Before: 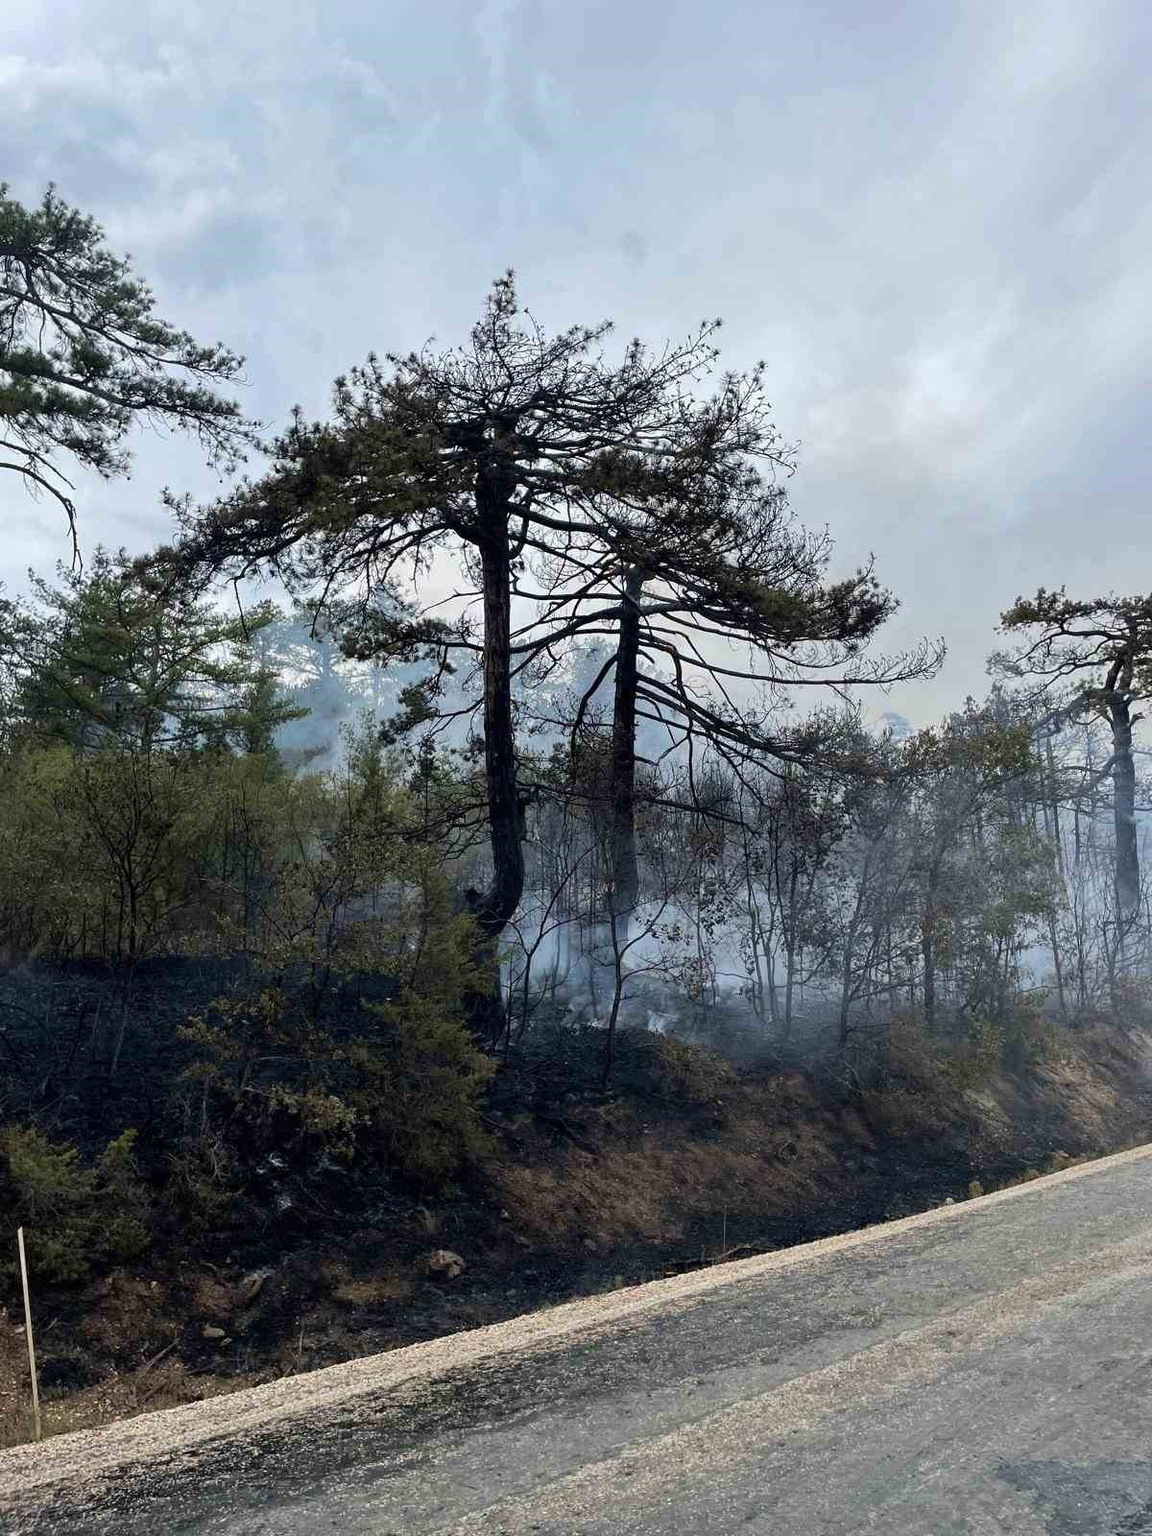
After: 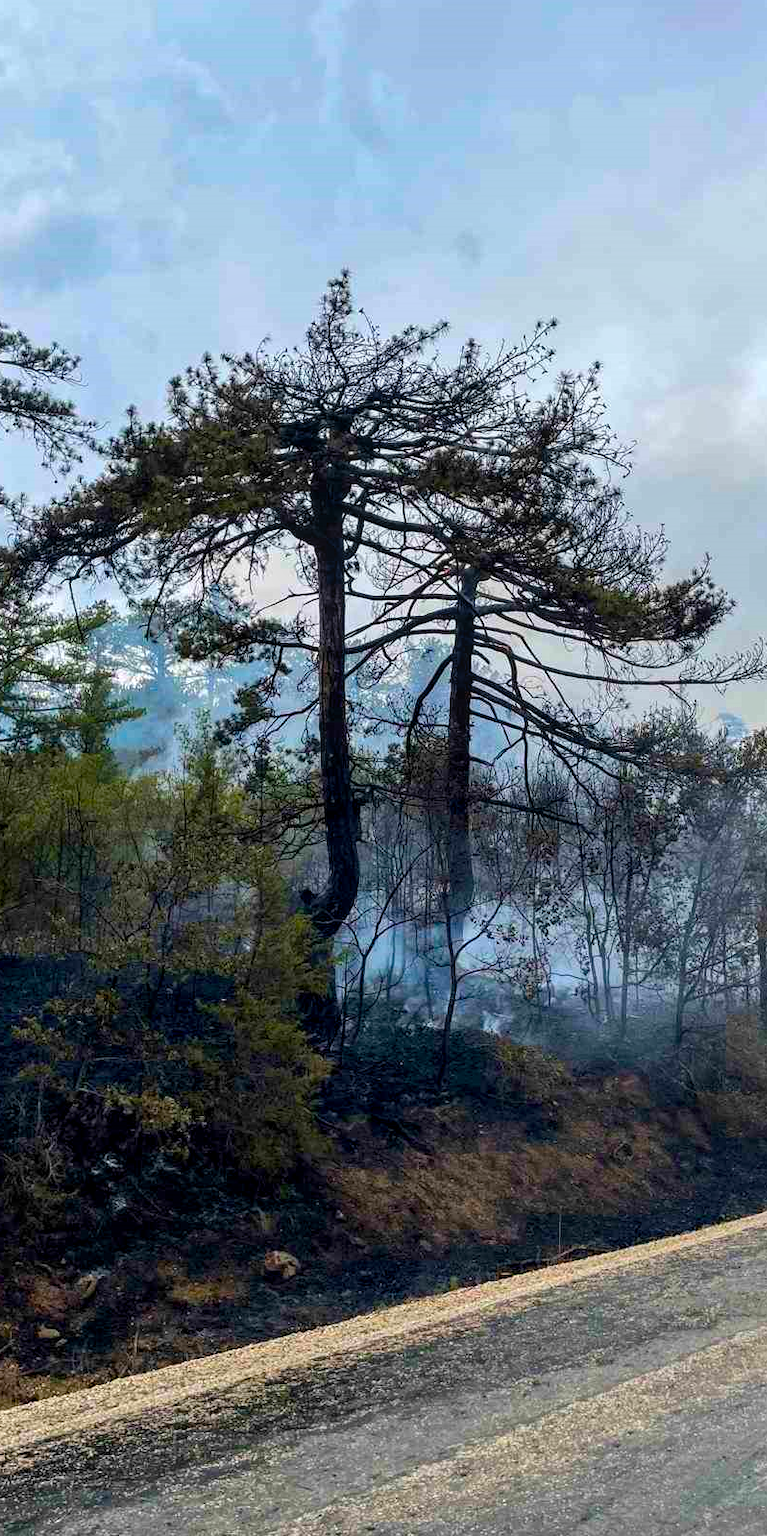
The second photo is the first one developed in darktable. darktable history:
crop and rotate: left 14.385%, right 18.948%
local contrast: on, module defaults
color balance rgb: linear chroma grading › global chroma 25%, perceptual saturation grading › global saturation 50%
